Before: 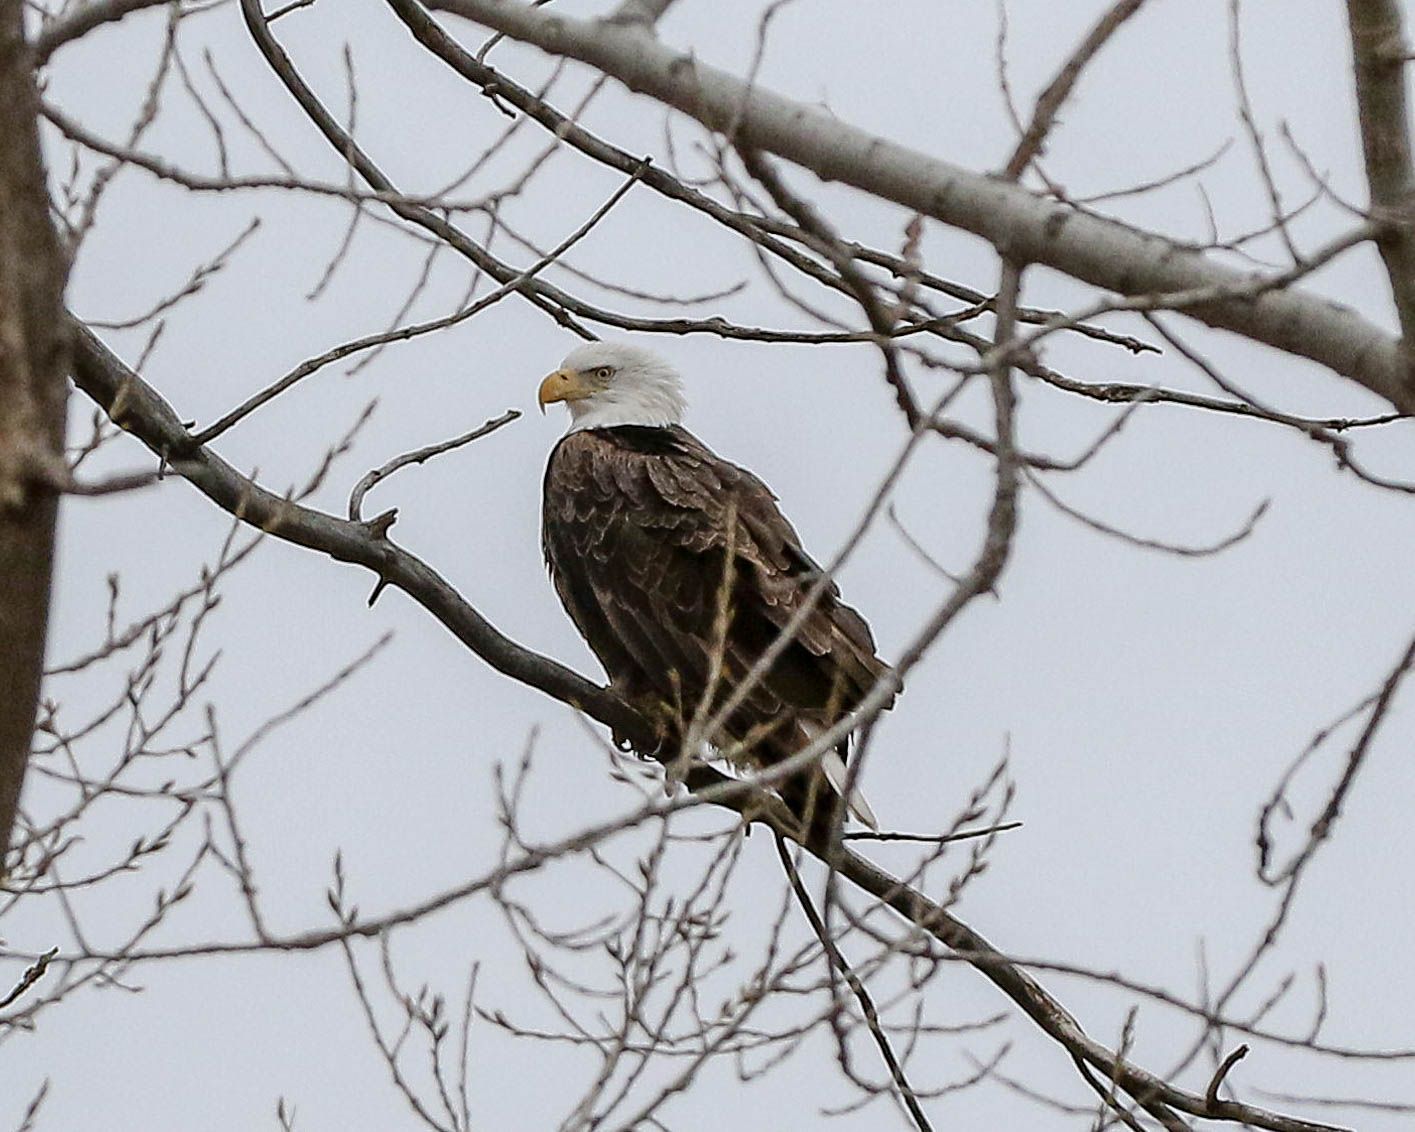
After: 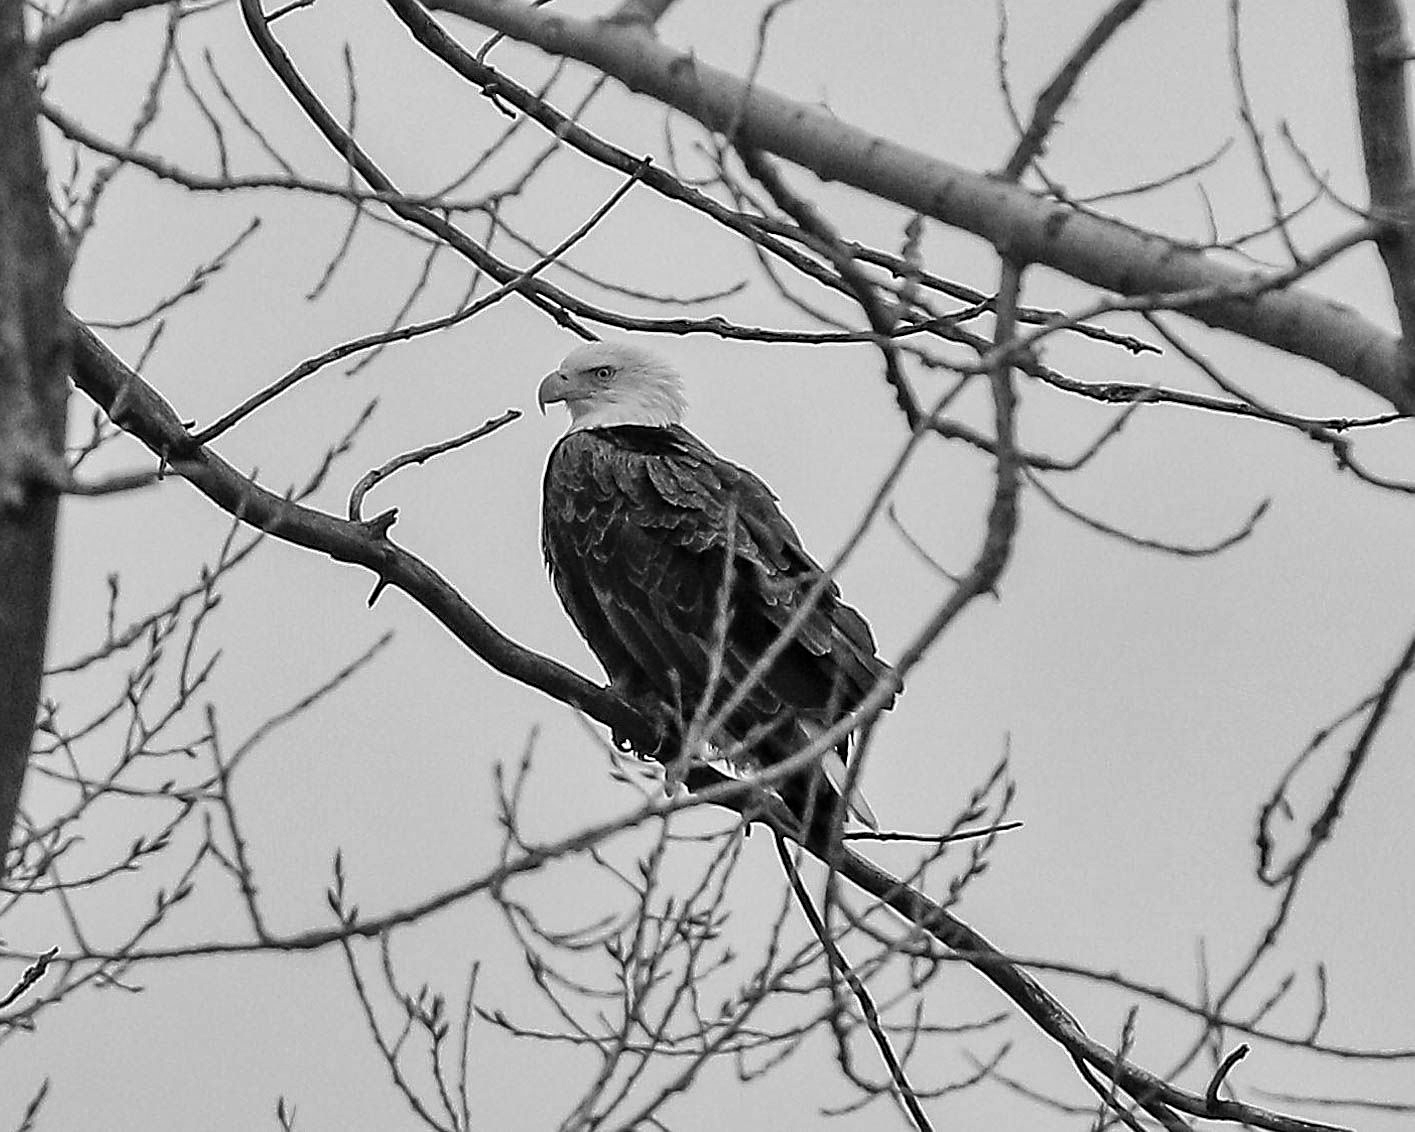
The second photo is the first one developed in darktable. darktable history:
shadows and highlights: white point adjustment 1, soften with gaussian
sharpen: radius 1.864, amount 0.398, threshold 1.271
color correction: highlights a* 4.02, highlights b* 4.98, shadows a* -7.55, shadows b* 4.98
monochrome: a -6.99, b 35.61, size 1.4
